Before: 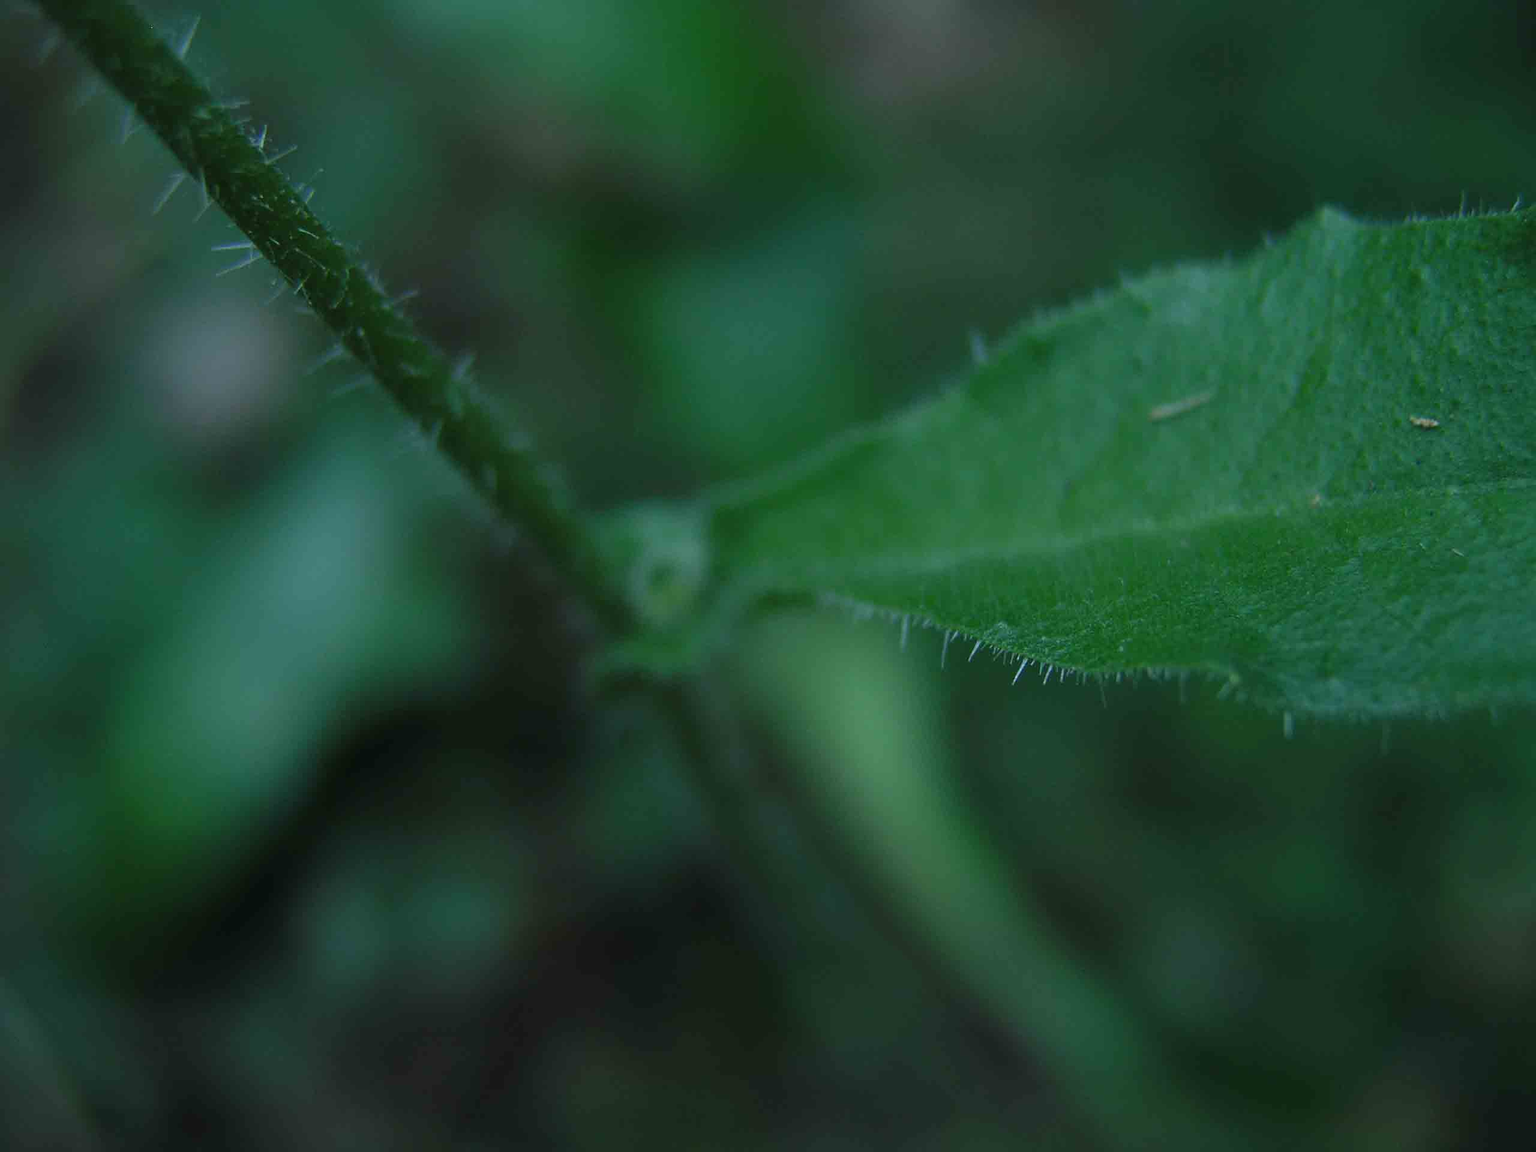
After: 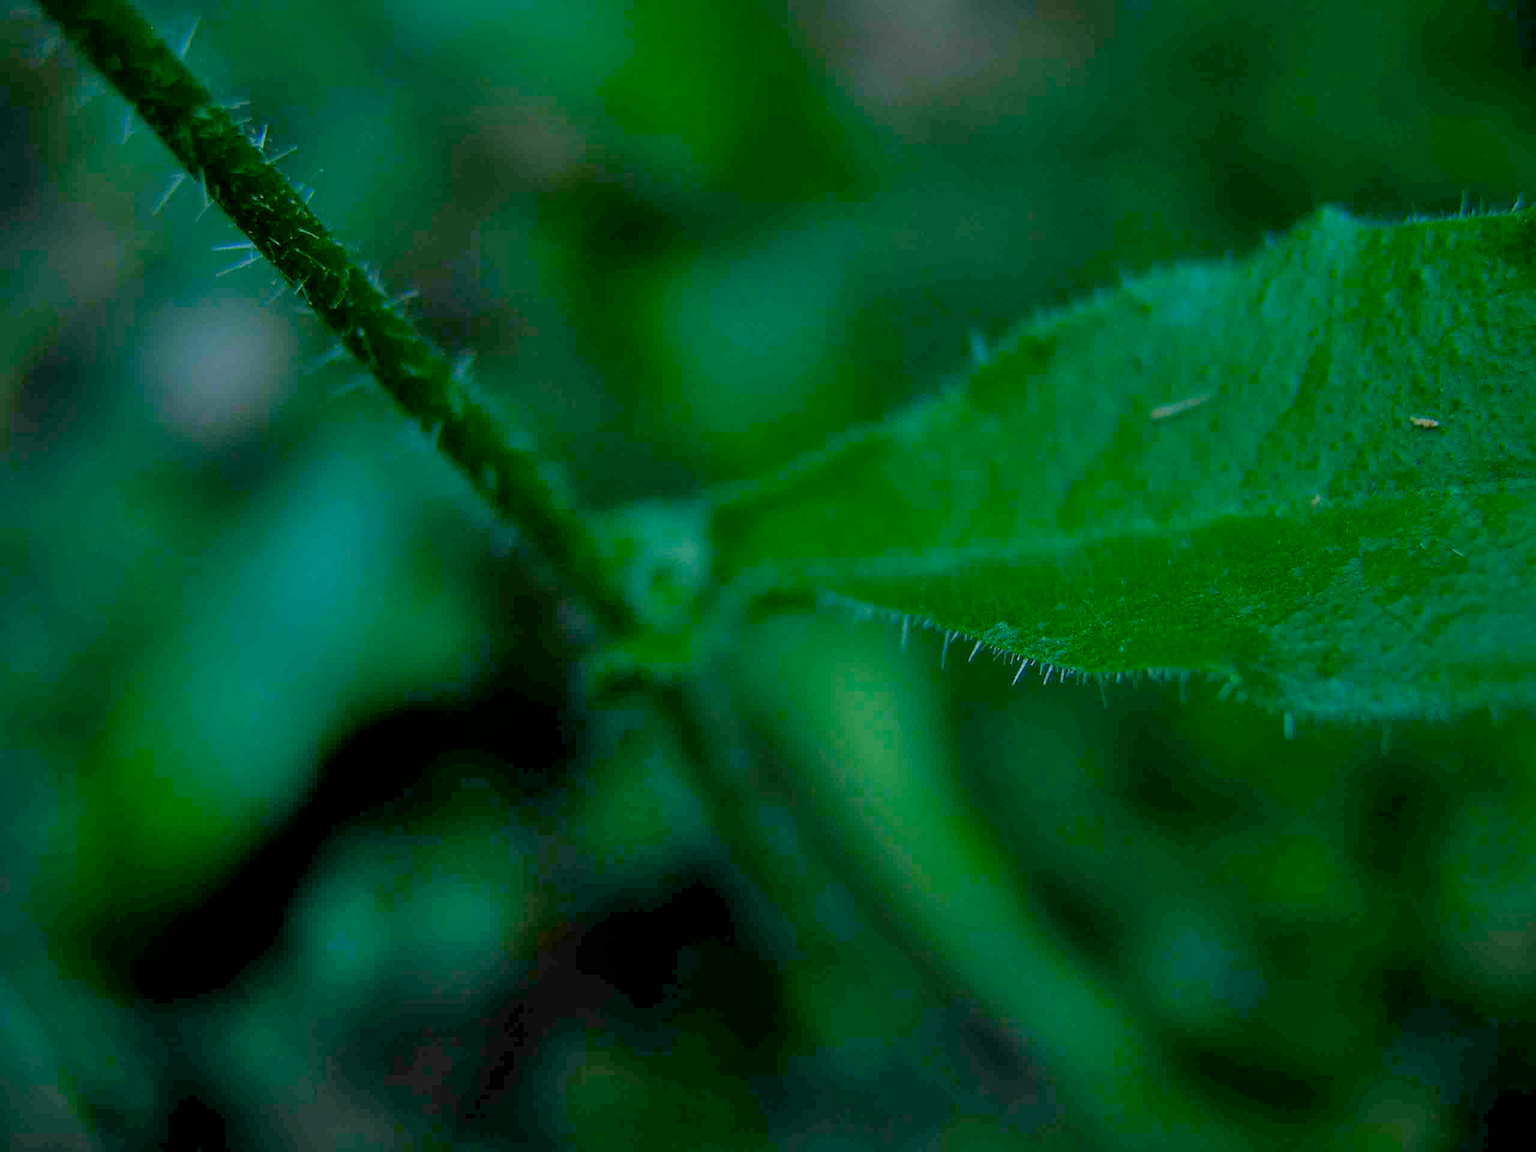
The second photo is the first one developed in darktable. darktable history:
shadows and highlights: on, module defaults
color balance rgb: global offset › luminance -0.868%, perceptual saturation grading › global saturation 40.286%, perceptual saturation grading › highlights -25.341%, perceptual saturation grading › mid-tones 34.454%, perceptual saturation grading › shadows 35.375%
